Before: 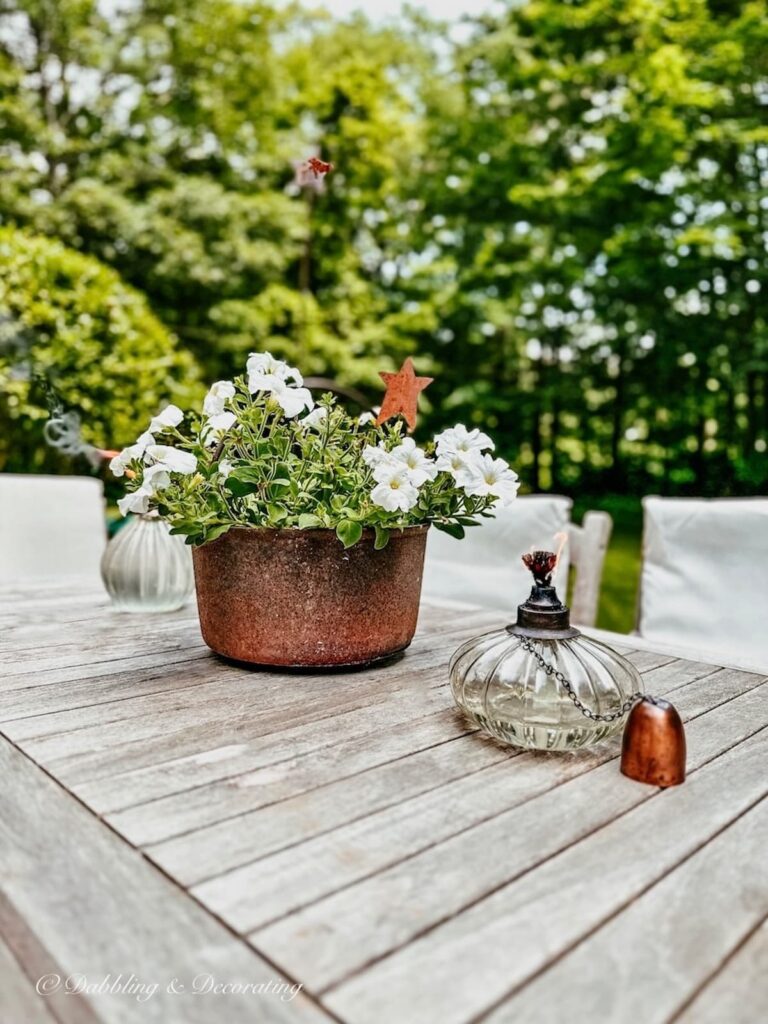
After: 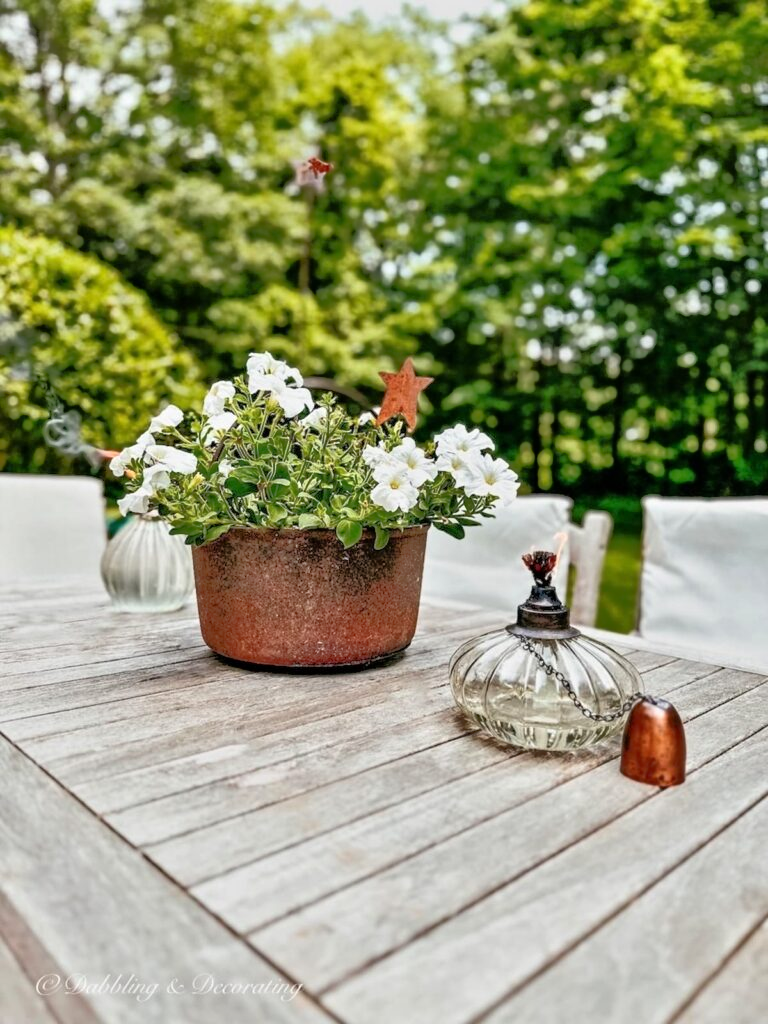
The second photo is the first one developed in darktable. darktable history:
tone equalizer: -8 EV -0.513 EV, -7 EV -0.302 EV, -6 EV -0.075 EV, -5 EV 0.421 EV, -4 EV 0.984 EV, -3 EV 0.806 EV, -2 EV -0.006 EV, -1 EV 0.127 EV, +0 EV -0.036 EV
exposure: compensate exposure bias true, compensate highlight preservation false
